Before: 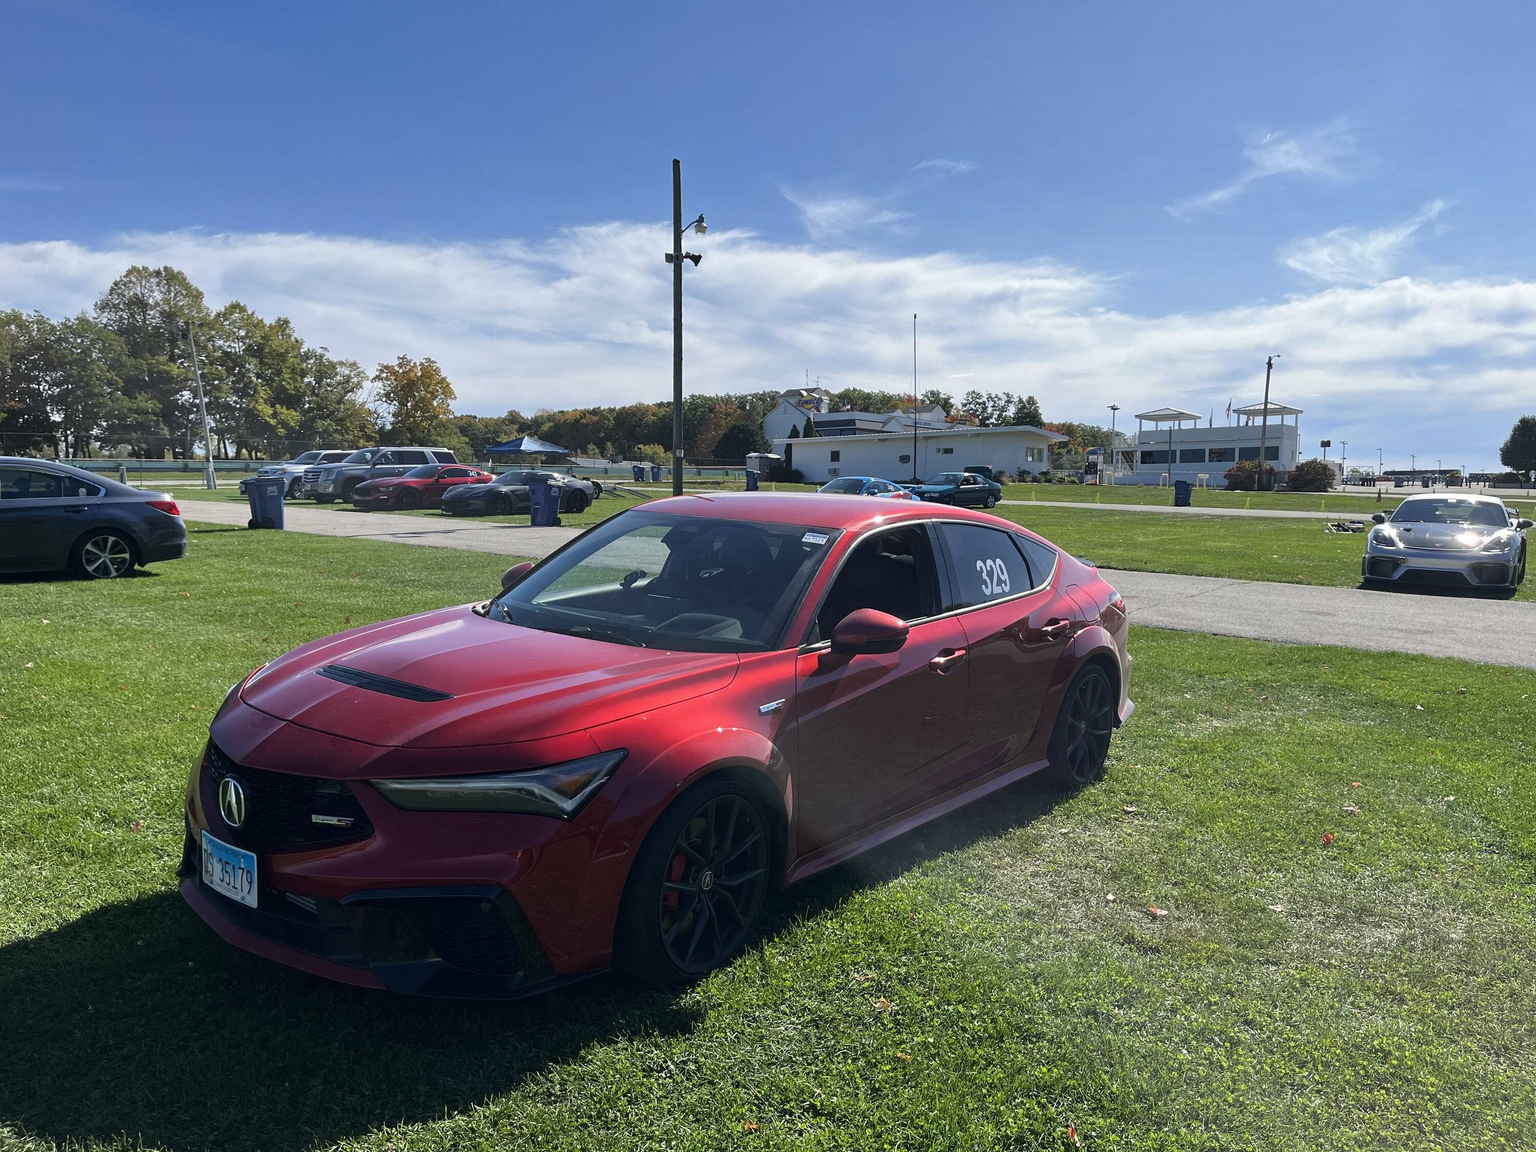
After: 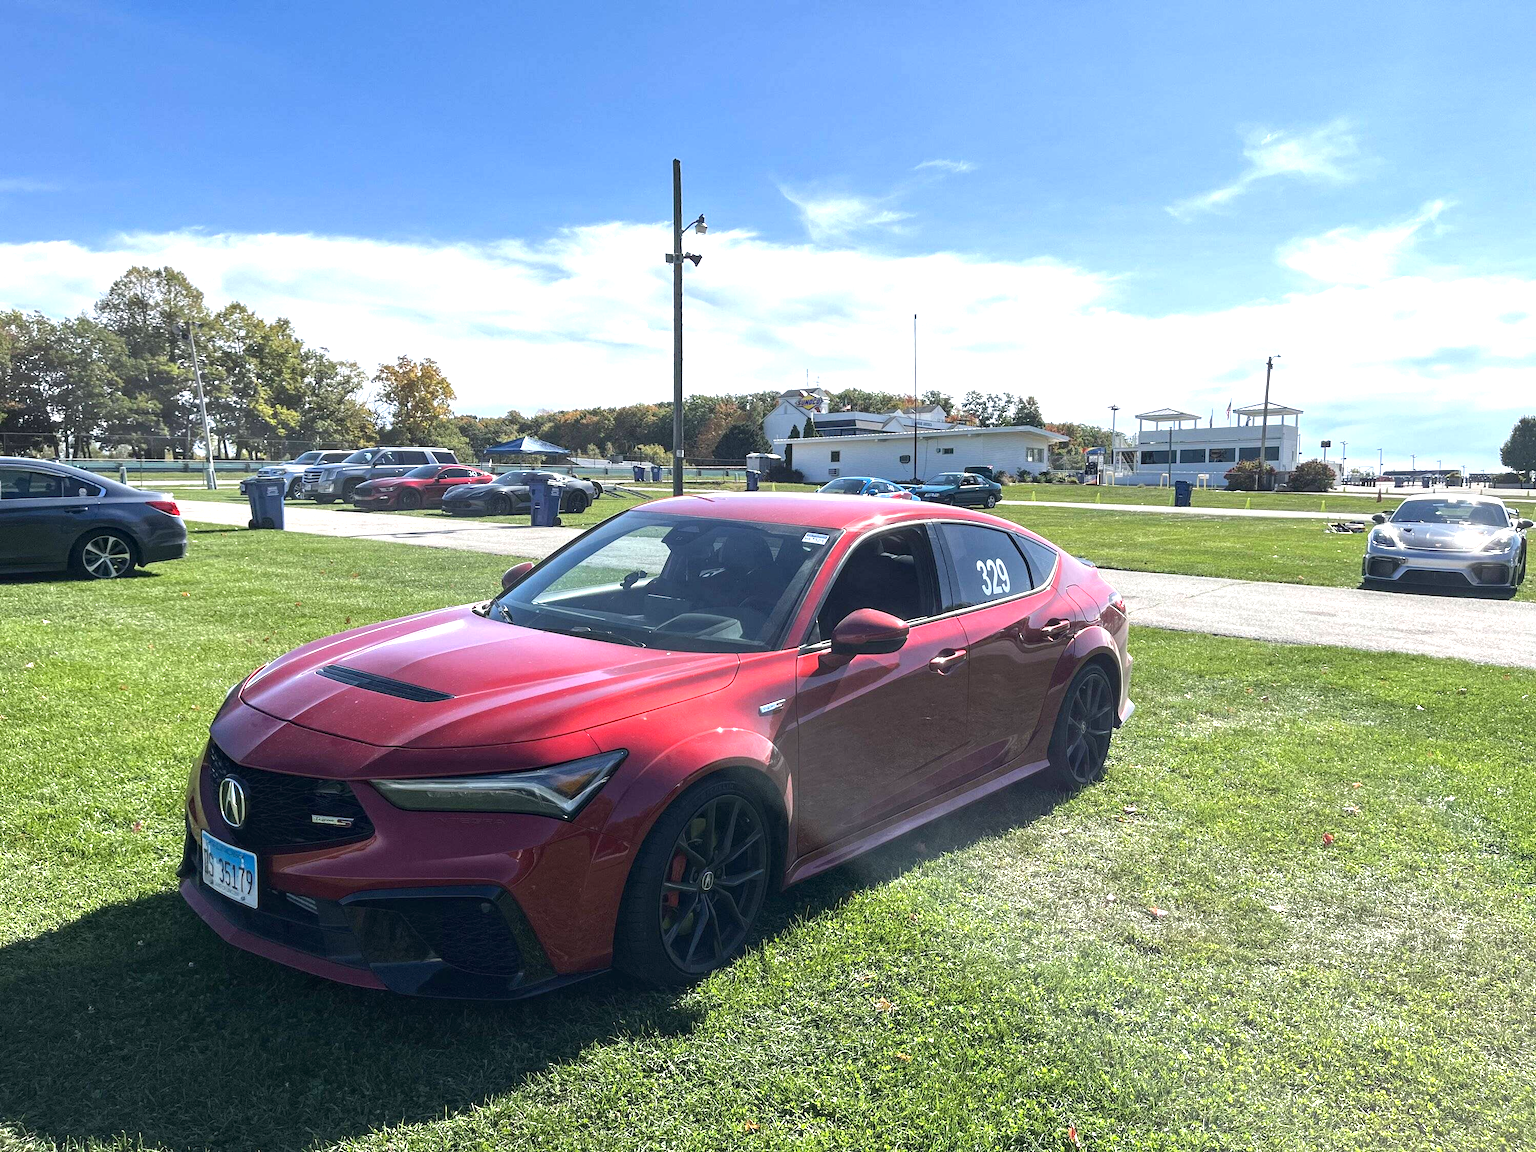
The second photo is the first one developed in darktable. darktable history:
local contrast: on, module defaults
color zones: curves: ch0 [(0, 0.5) (0.143, 0.5) (0.286, 0.5) (0.429, 0.5) (0.571, 0.5) (0.714, 0.476) (0.857, 0.5) (1, 0.5)]; ch2 [(0, 0.5) (0.143, 0.5) (0.286, 0.5) (0.429, 0.5) (0.571, 0.5) (0.714, 0.487) (0.857, 0.5) (1, 0.5)]
exposure: black level correction 0, exposure 1 EV, compensate exposure bias true, compensate highlight preservation false
